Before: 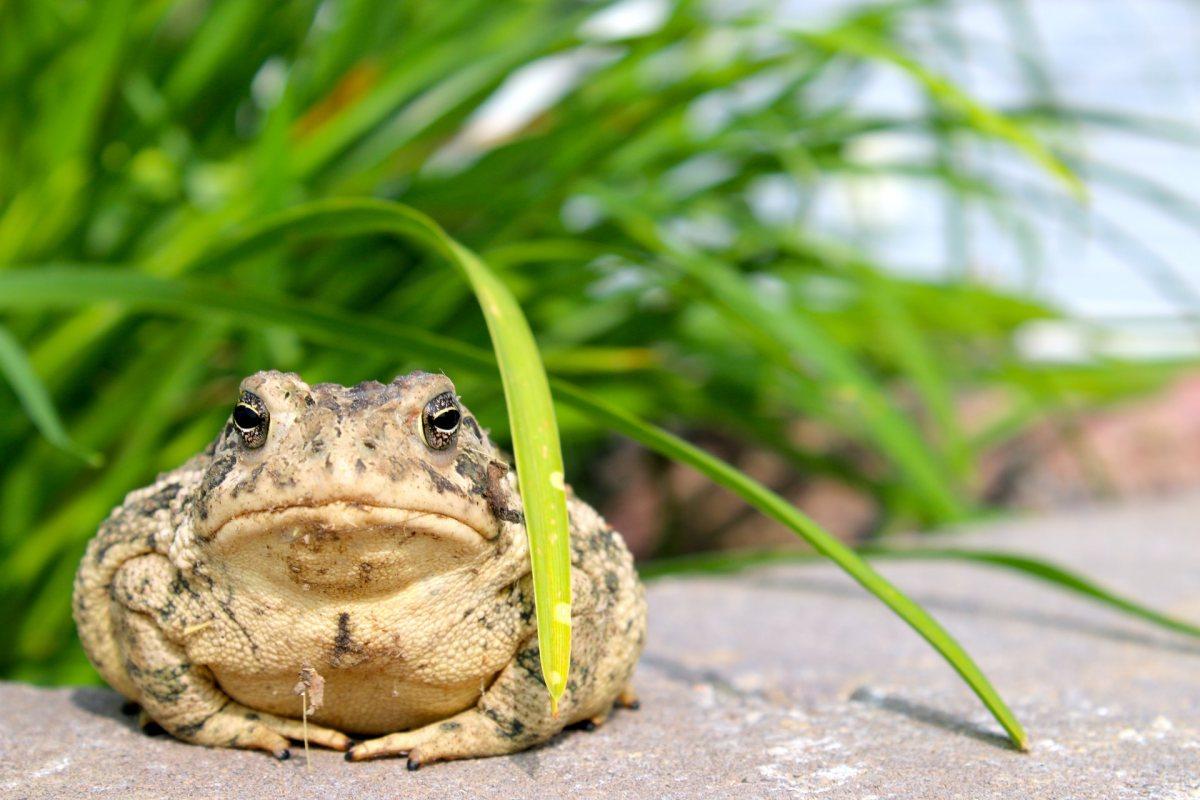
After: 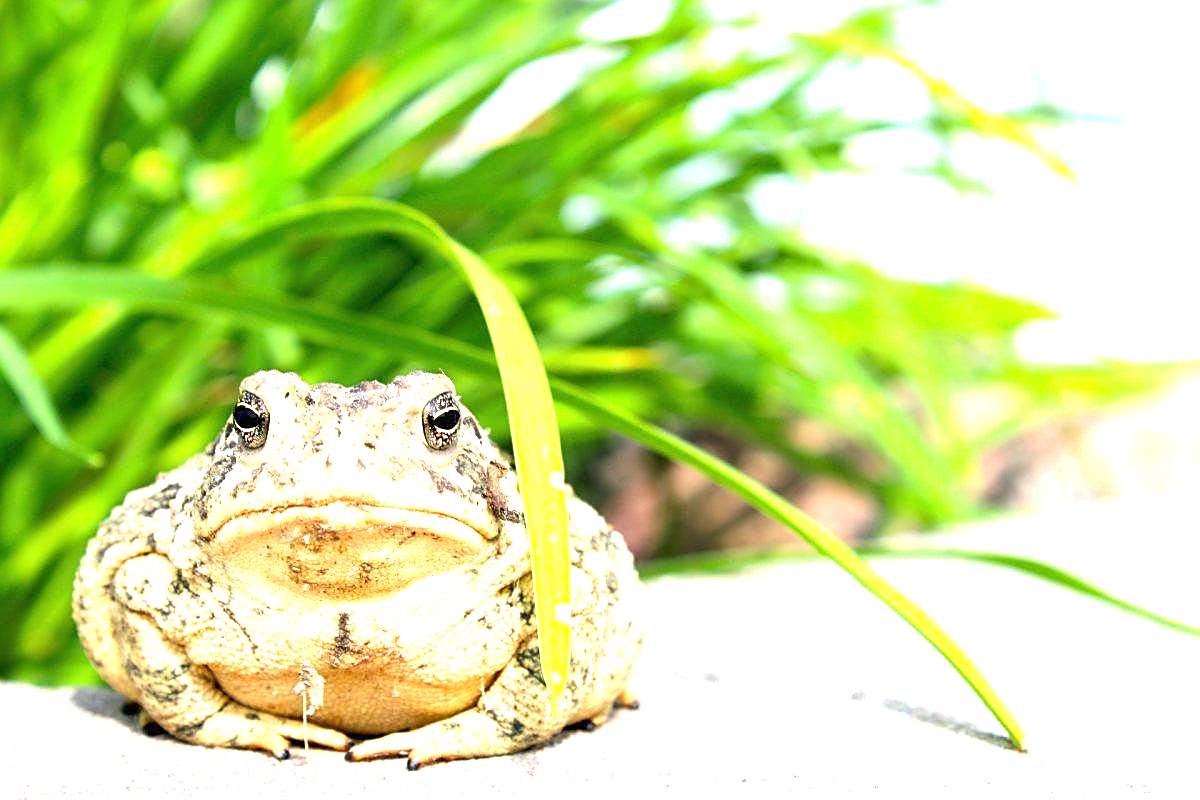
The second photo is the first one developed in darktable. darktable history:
sharpen: on, module defaults
exposure: black level correction 0, exposure 1.573 EV, compensate highlight preservation false
